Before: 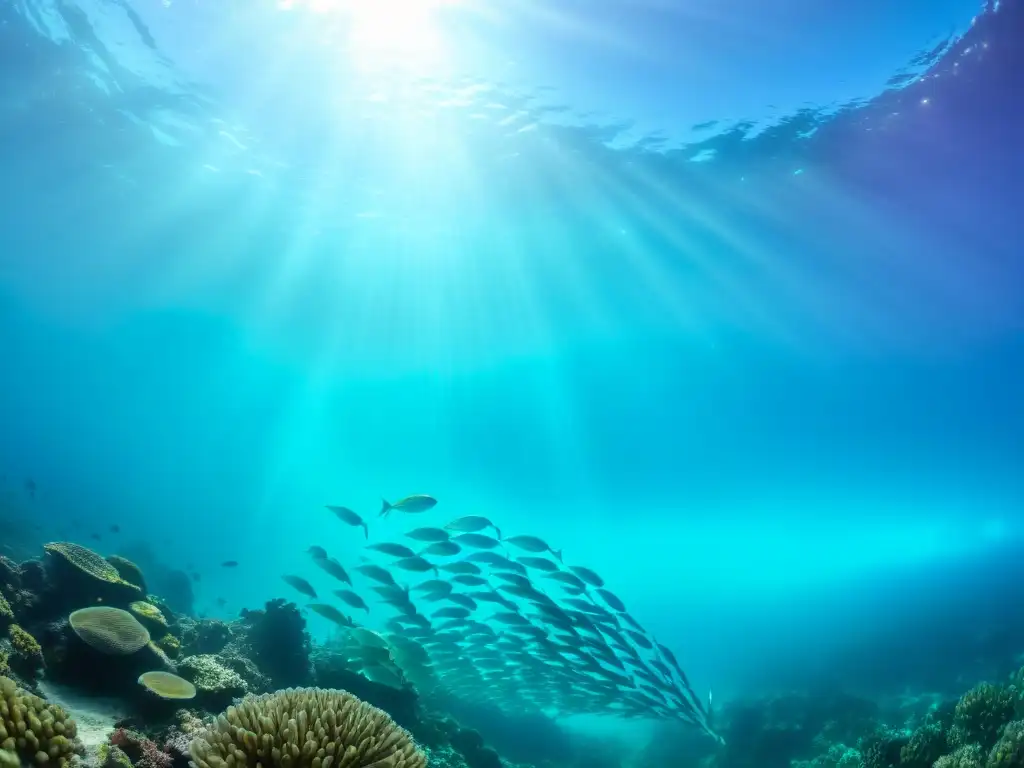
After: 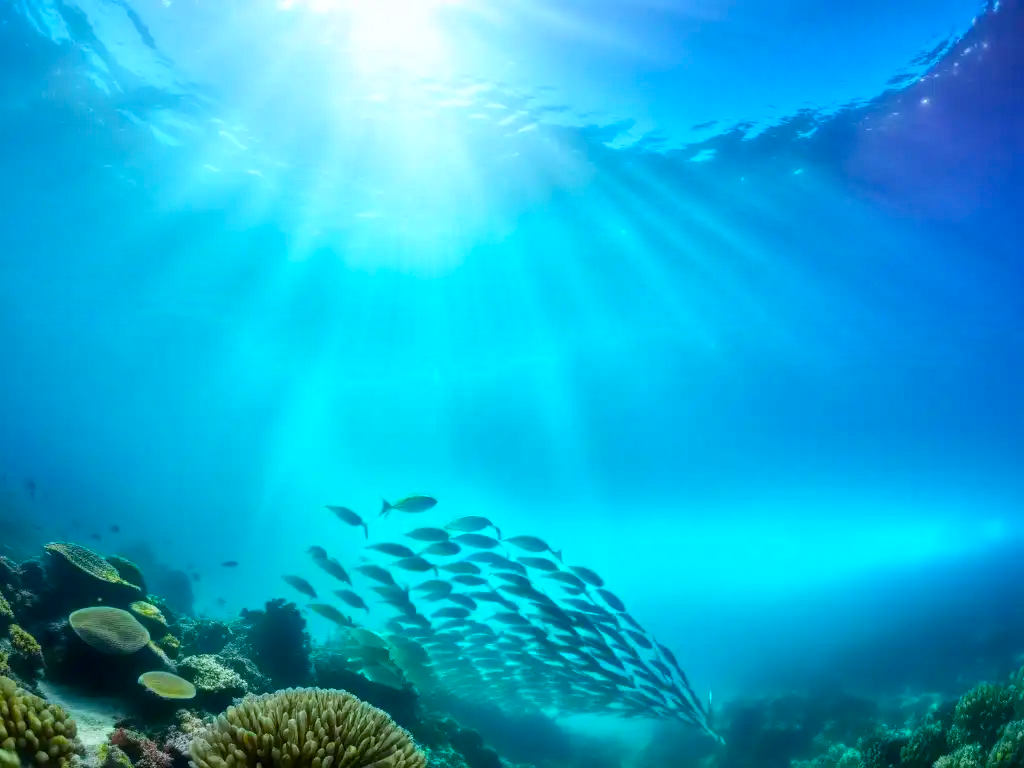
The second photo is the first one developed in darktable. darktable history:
white balance: red 0.976, blue 1.04
color balance rgb: perceptual saturation grading › global saturation 30%
local contrast: mode bilateral grid, contrast 20, coarseness 50, detail 130%, midtone range 0.2
